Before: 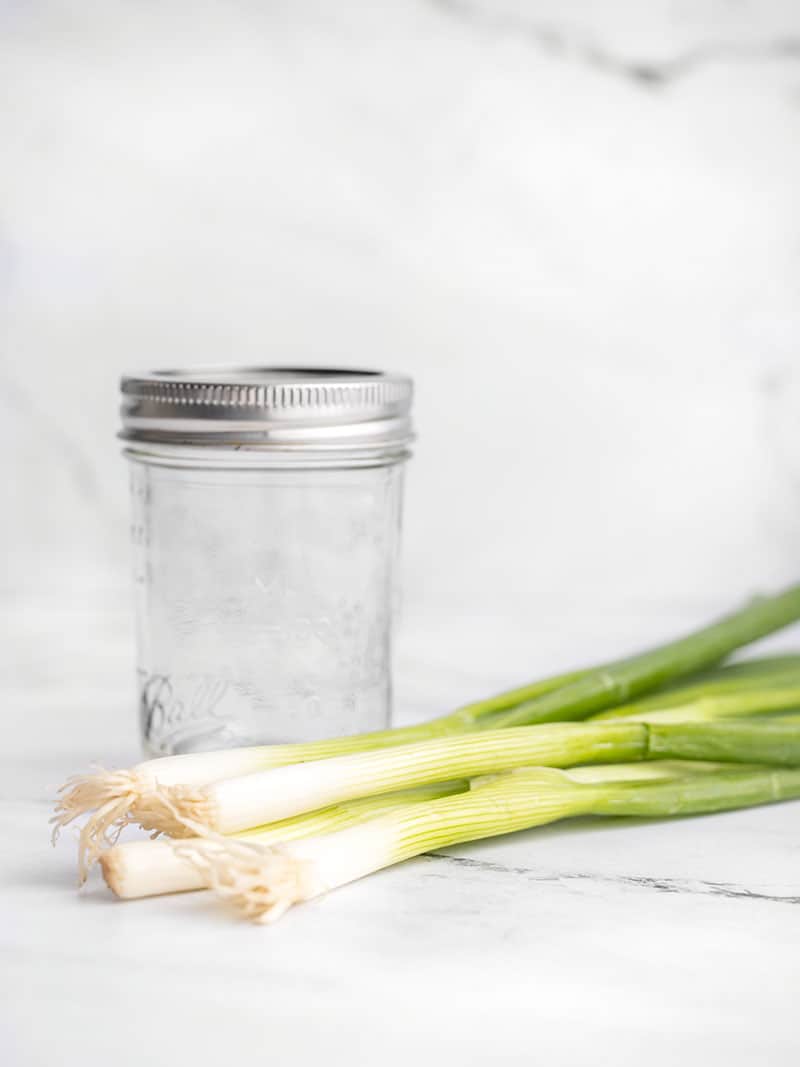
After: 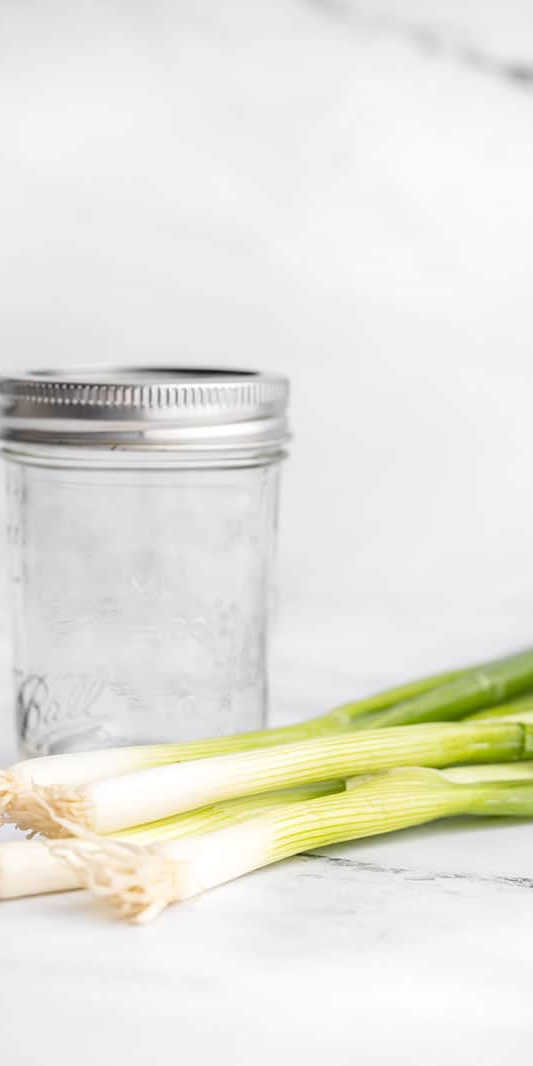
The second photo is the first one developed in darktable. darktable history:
crop and rotate: left 15.565%, right 17.746%
exposure: compensate exposure bias true, compensate highlight preservation false
